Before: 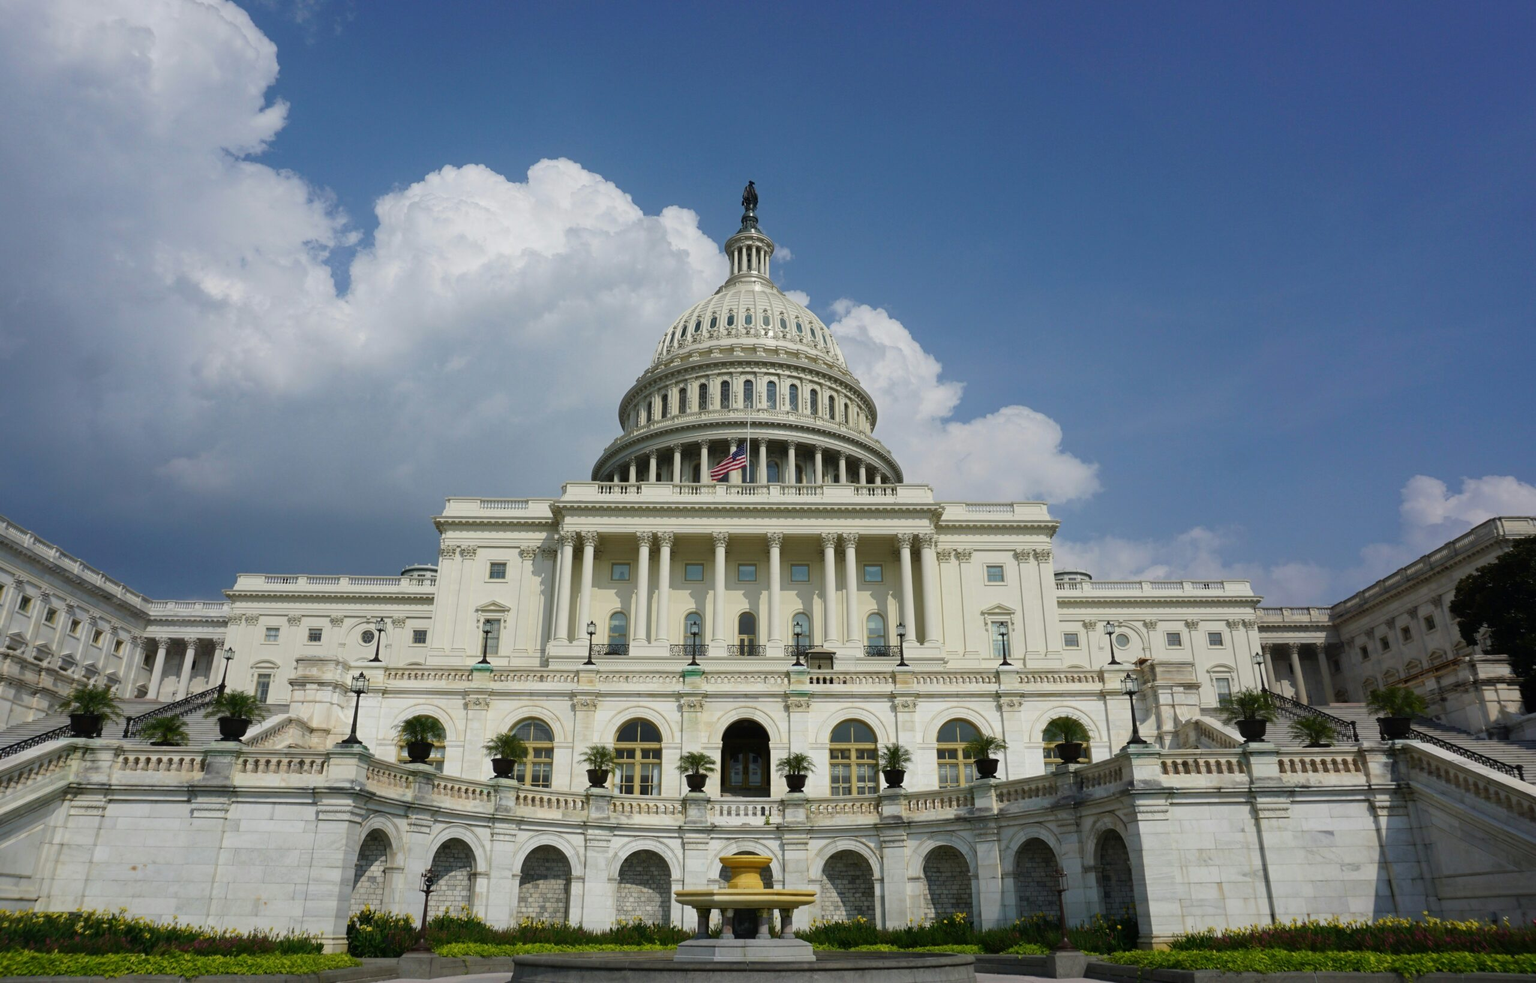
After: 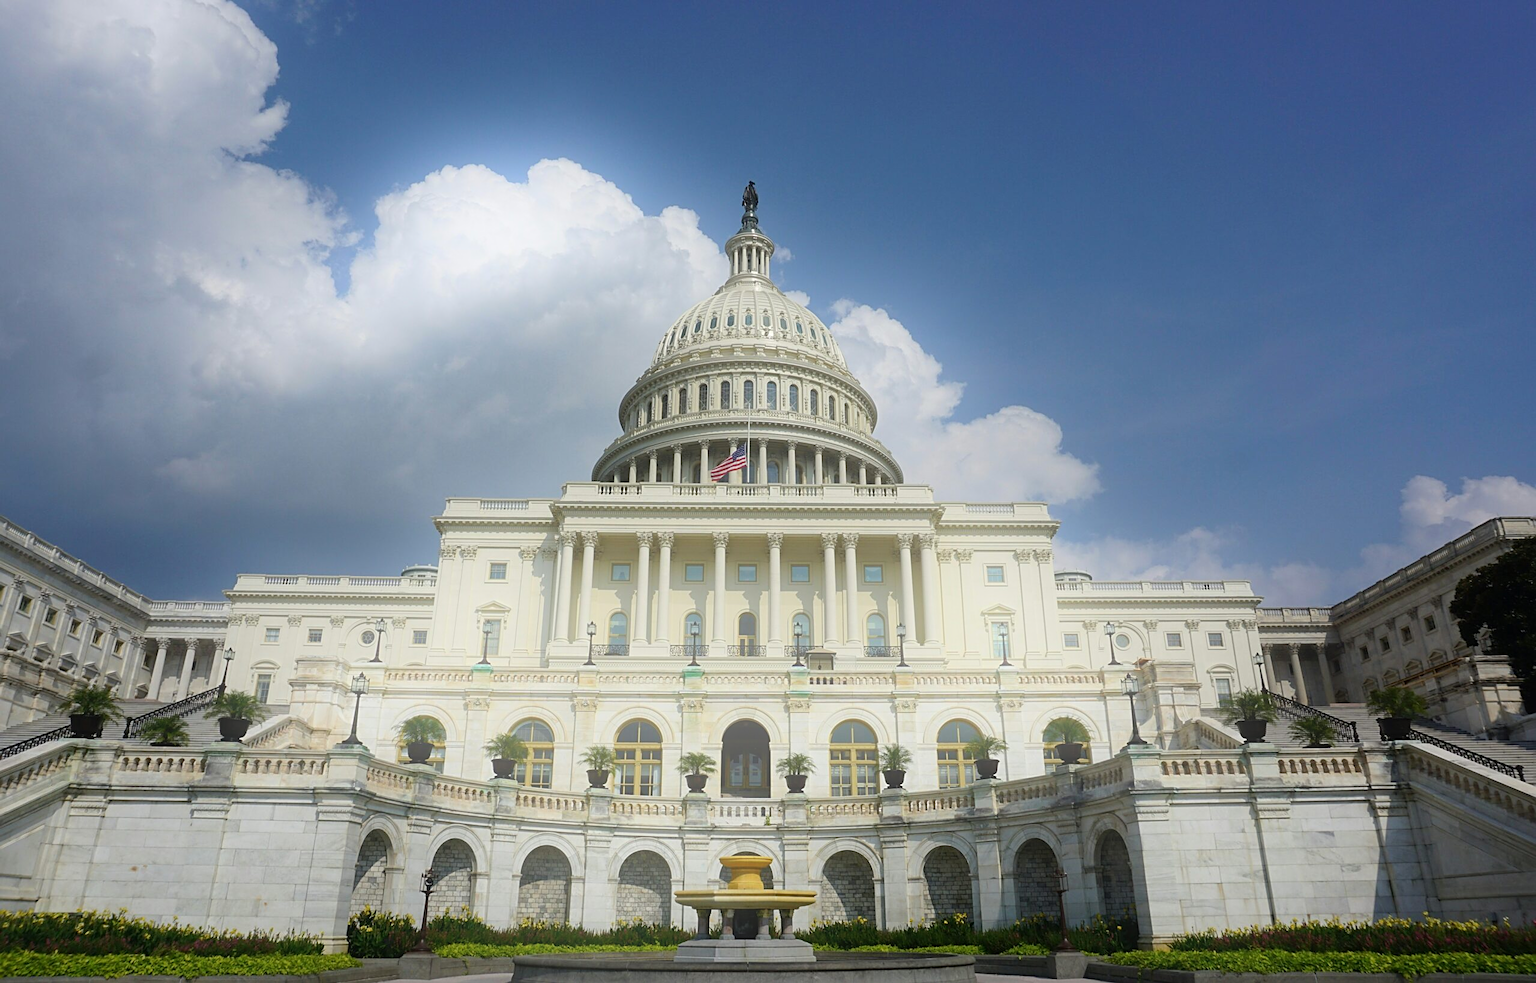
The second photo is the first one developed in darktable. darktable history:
bloom: on, module defaults
sharpen: radius 1.967
